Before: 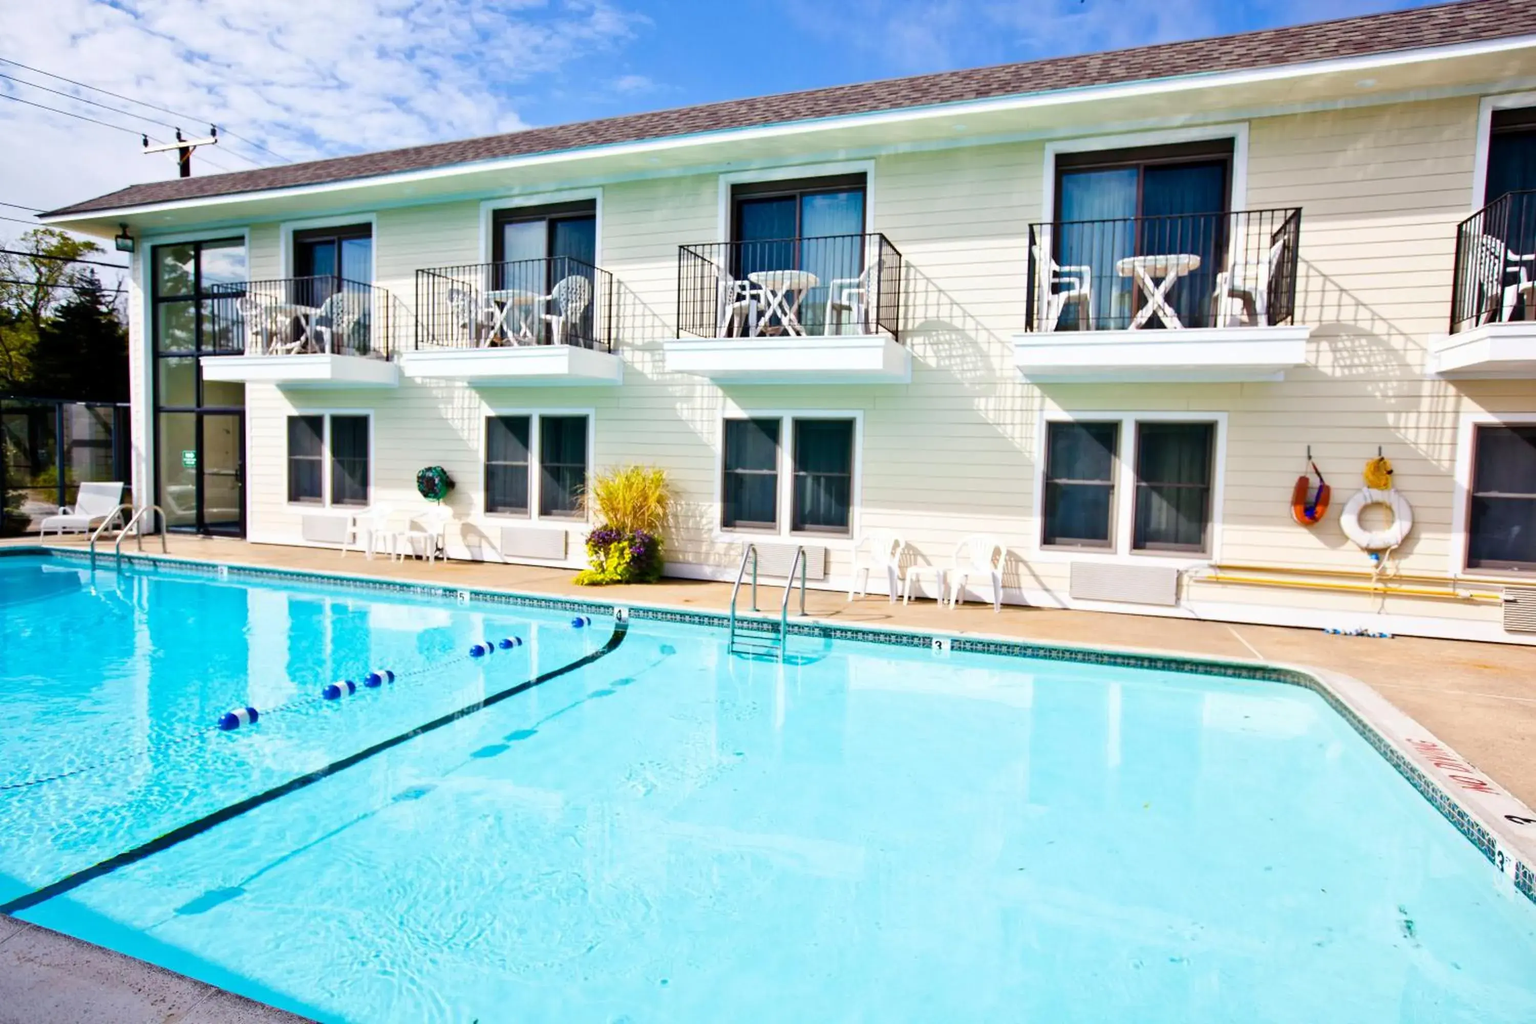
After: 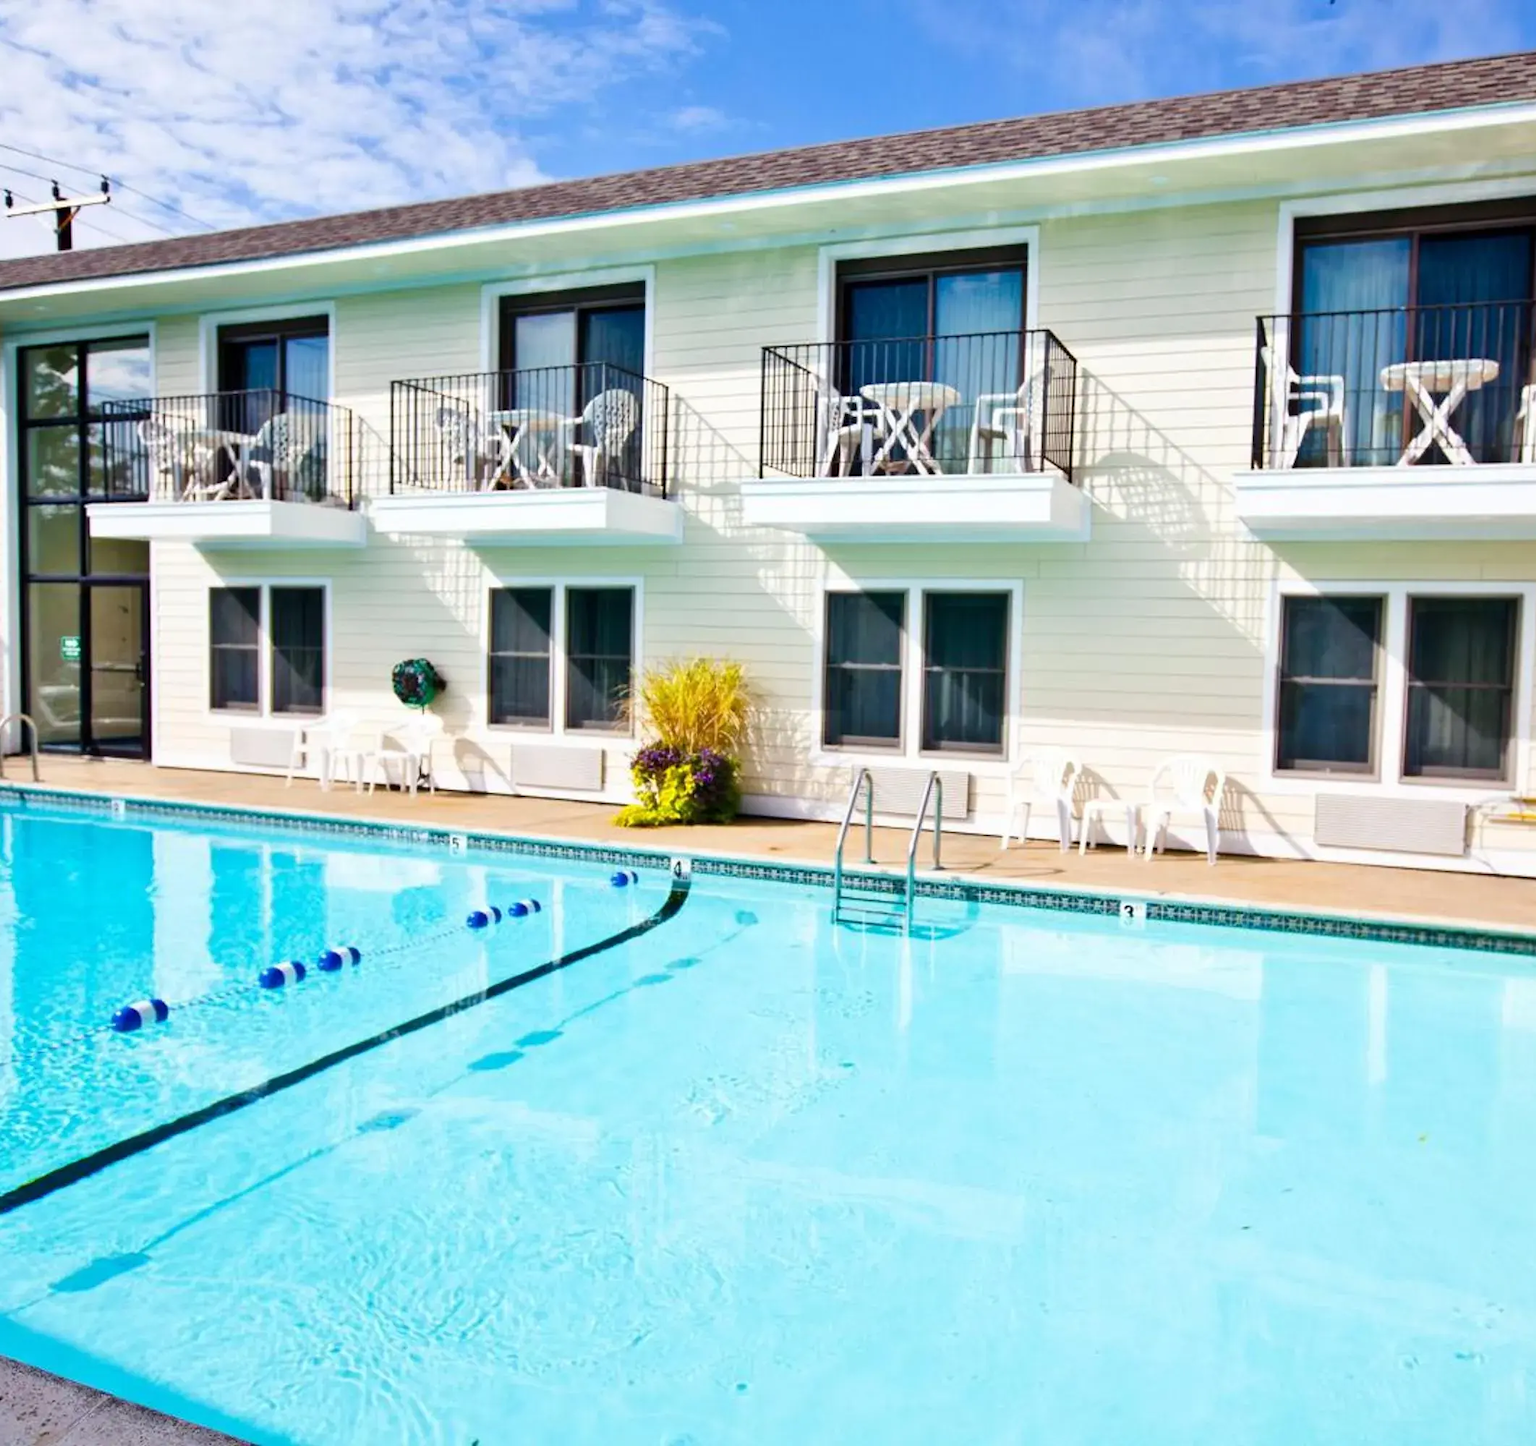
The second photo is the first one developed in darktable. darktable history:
crop and rotate: left 9.075%, right 20.107%
